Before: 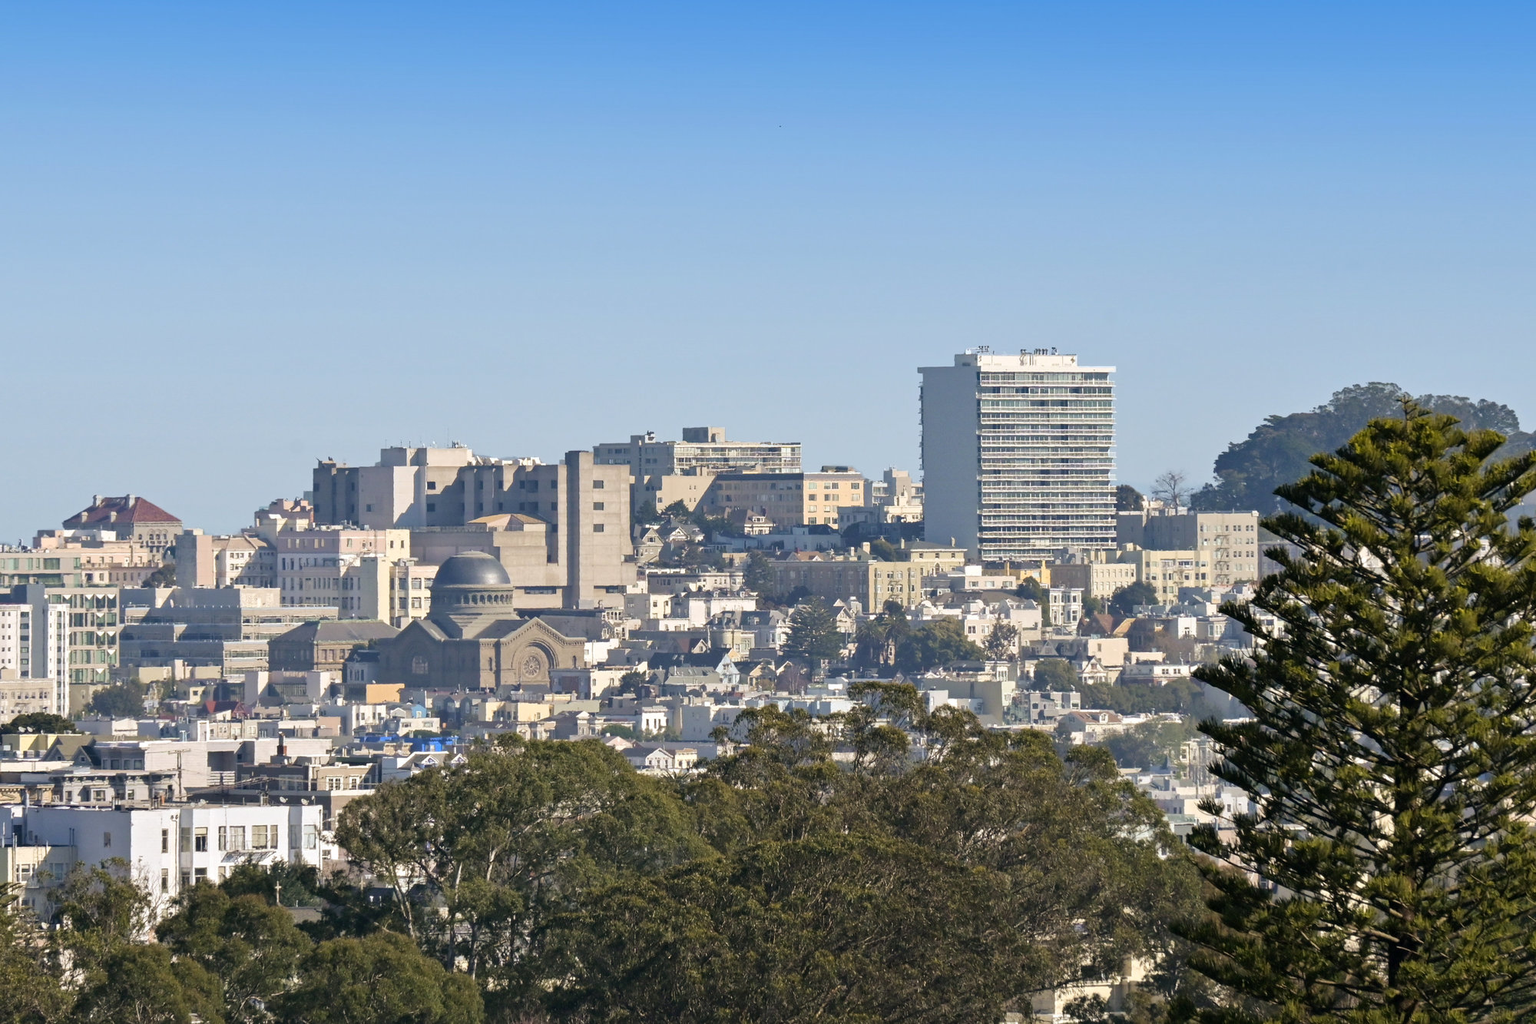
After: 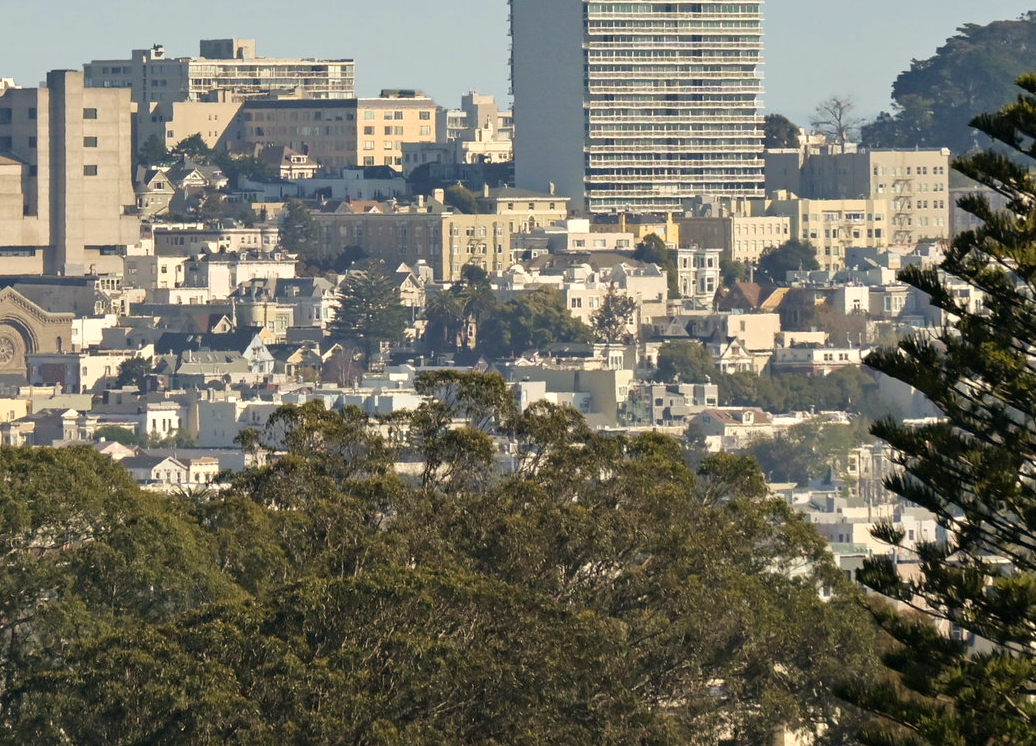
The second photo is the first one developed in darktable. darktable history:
white balance: red 1.029, blue 0.92
crop: left 34.479%, top 38.822%, right 13.718%, bottom 5.172%
